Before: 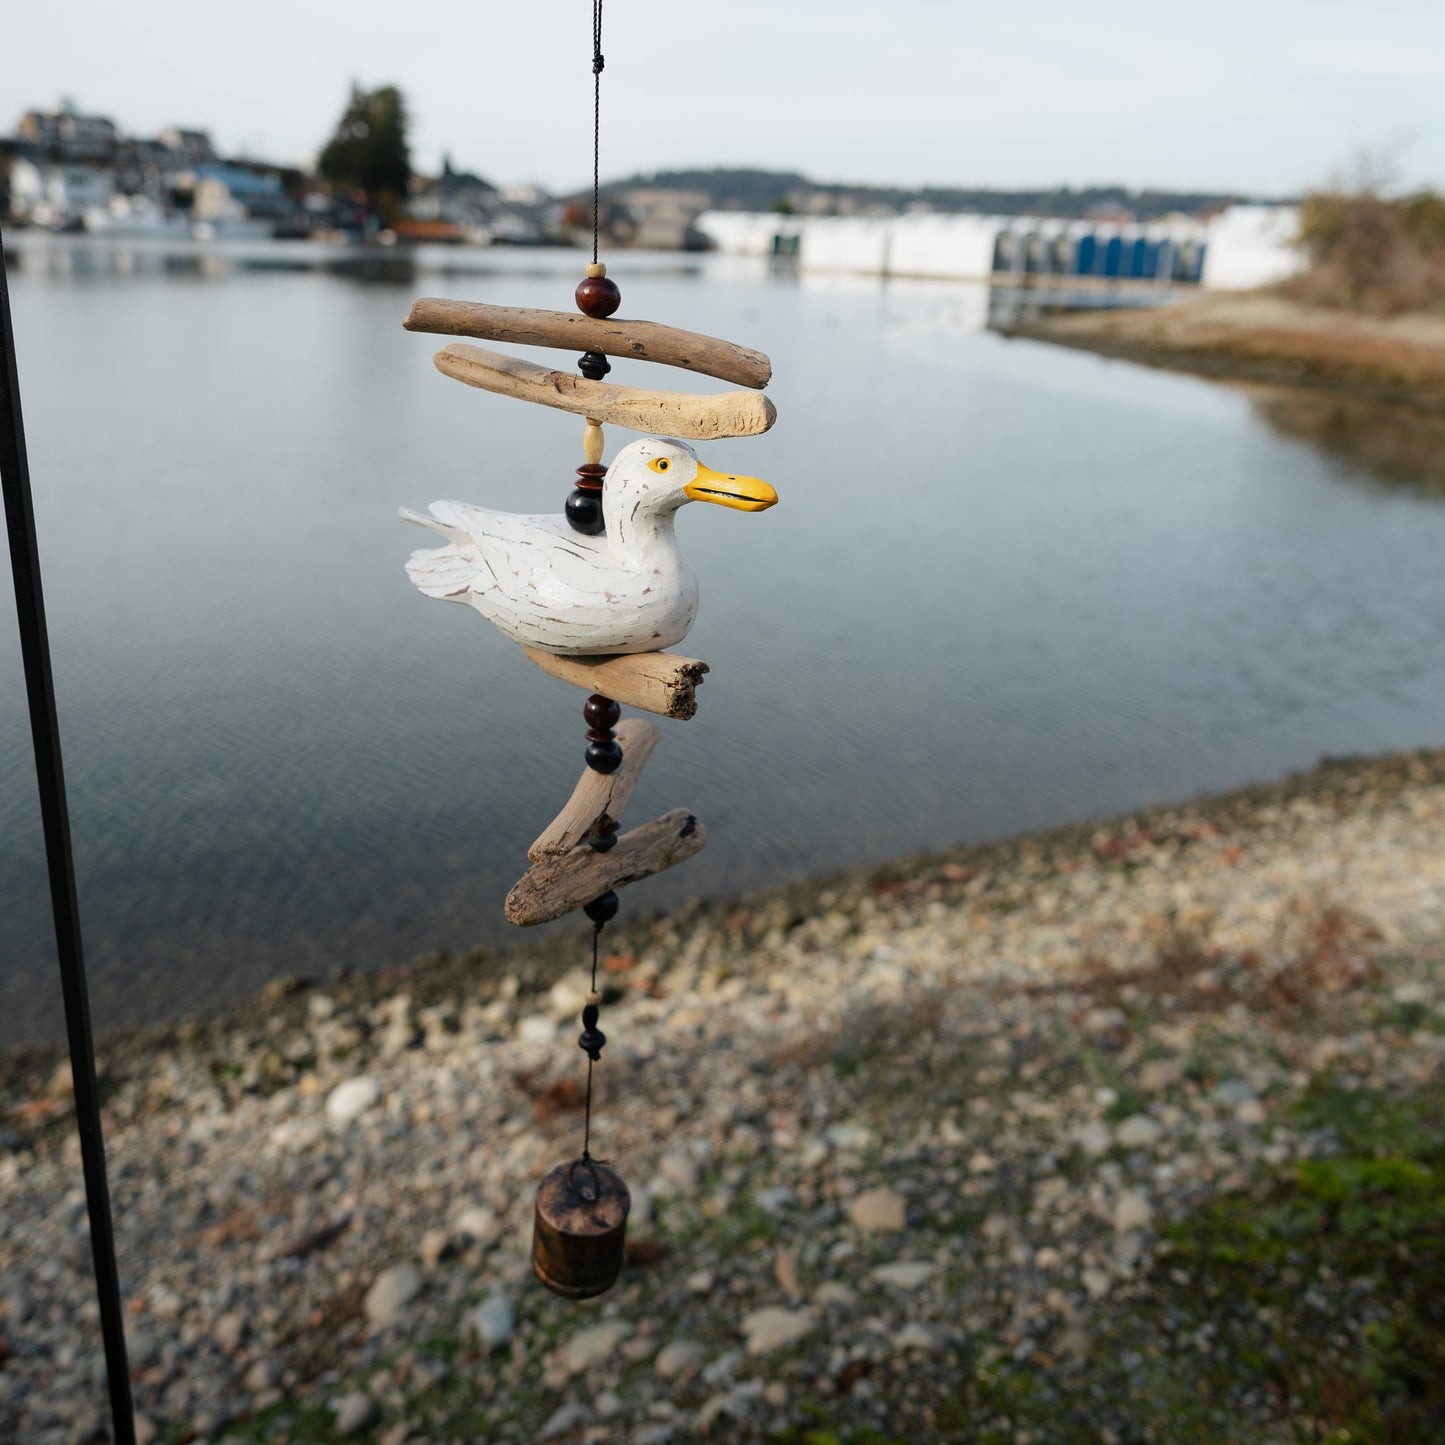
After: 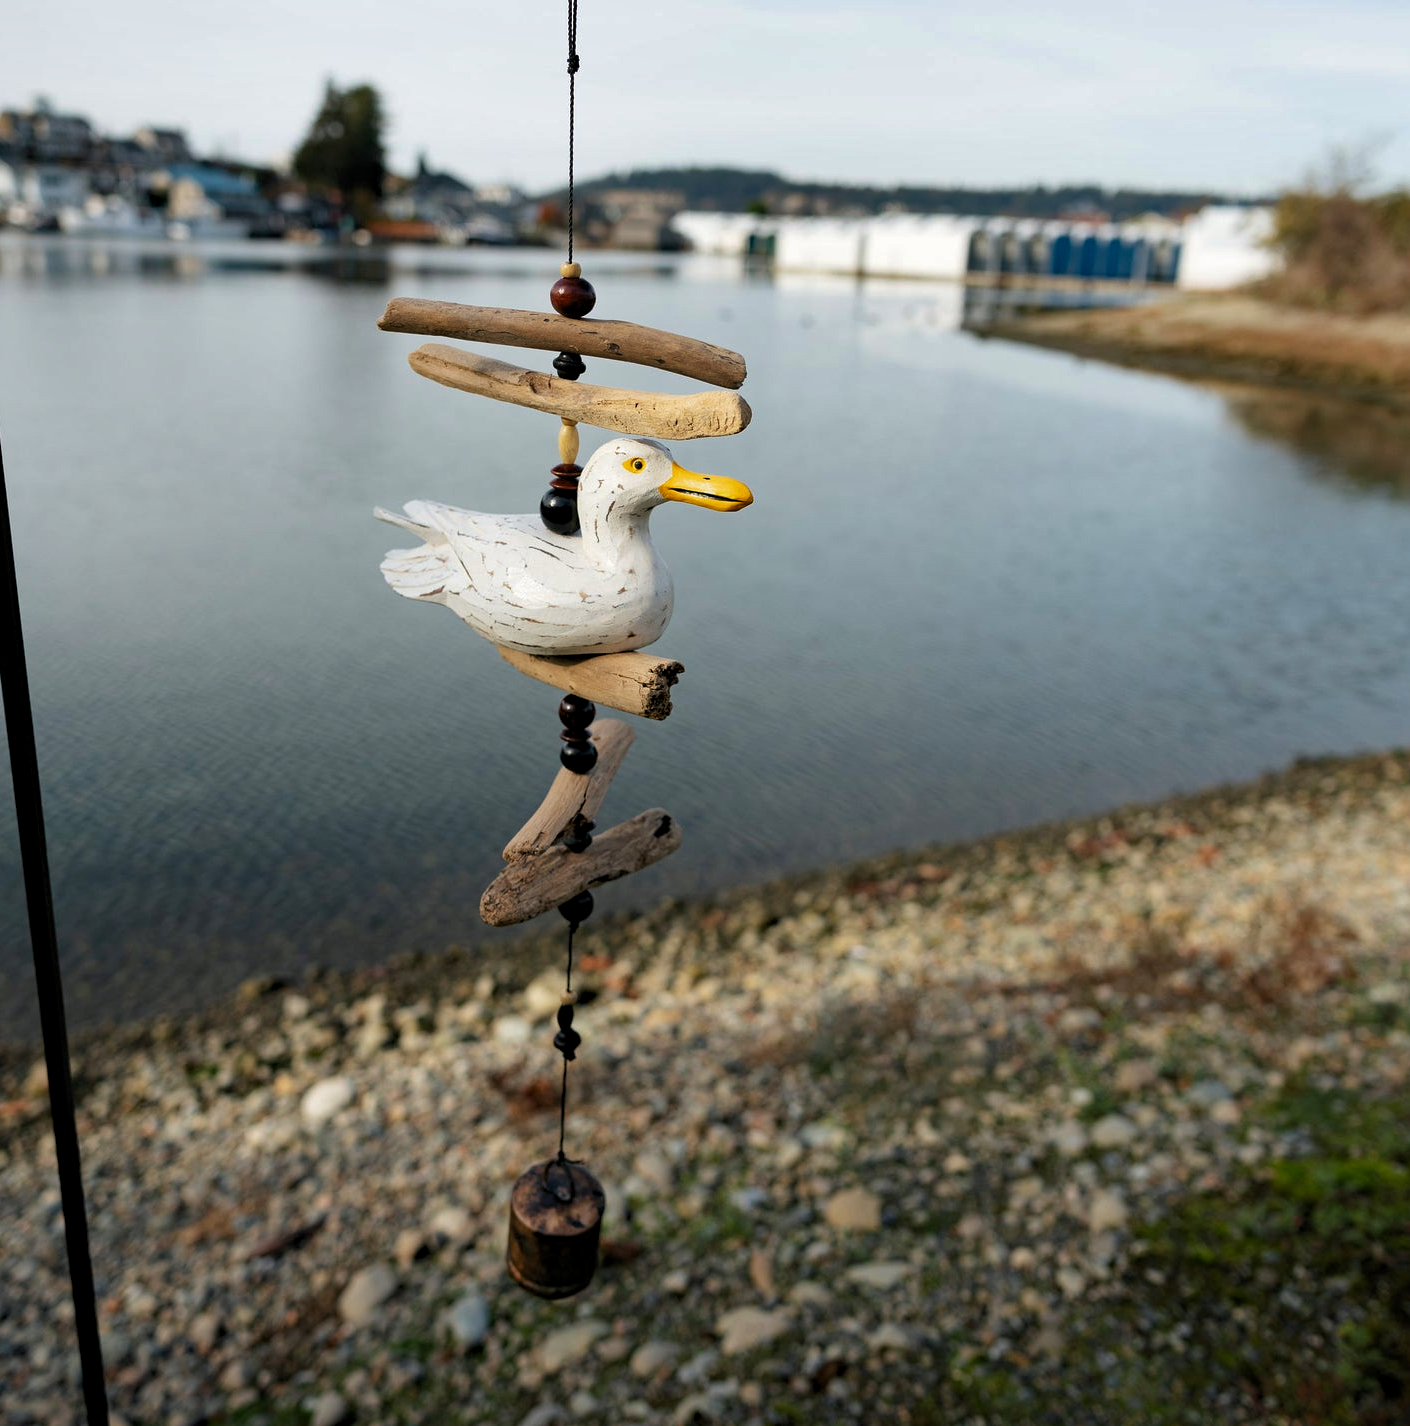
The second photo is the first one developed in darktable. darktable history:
haze removal: compatibility mode true, adaptive false
velvia: strength 15%
crop and rotate: left 1.774%, right 0.633%, bottom 1.28%
shadows and highlights: shadows 12, white point adjustment 1.2, soften with gaussian
levels: levels [0.026, 0.507, 0.987]
